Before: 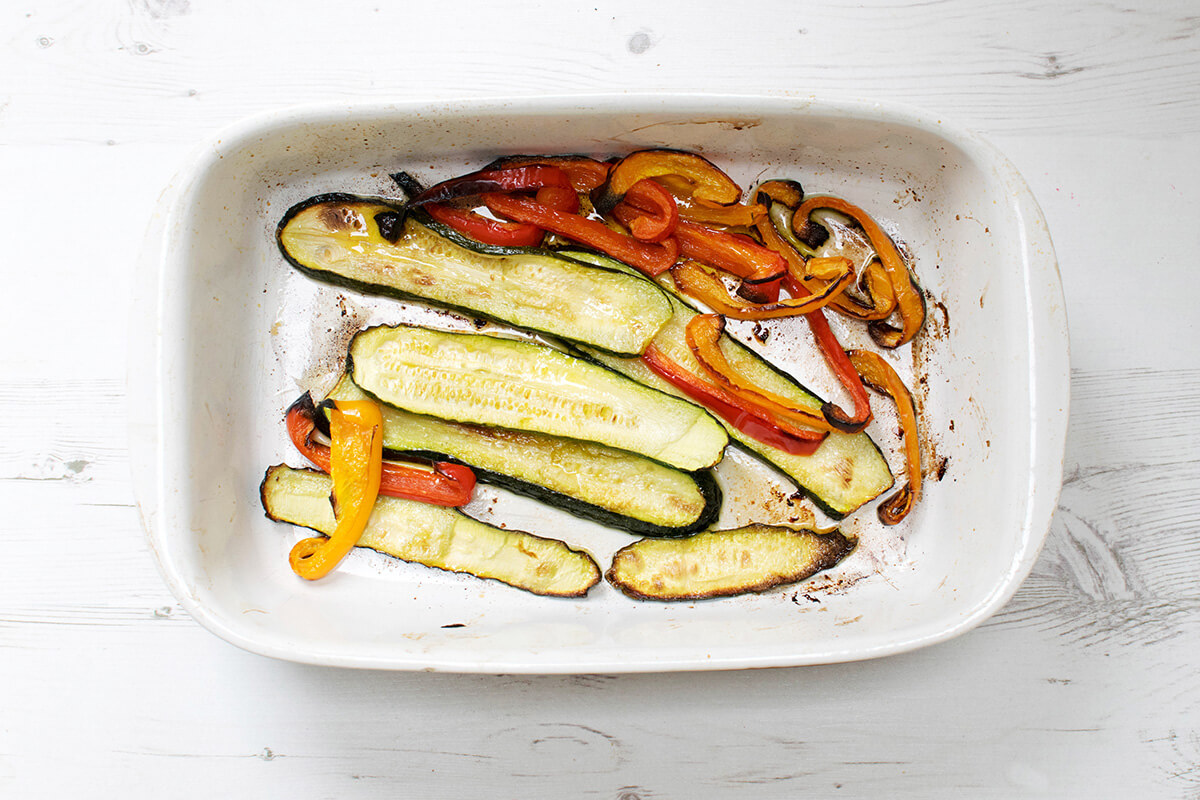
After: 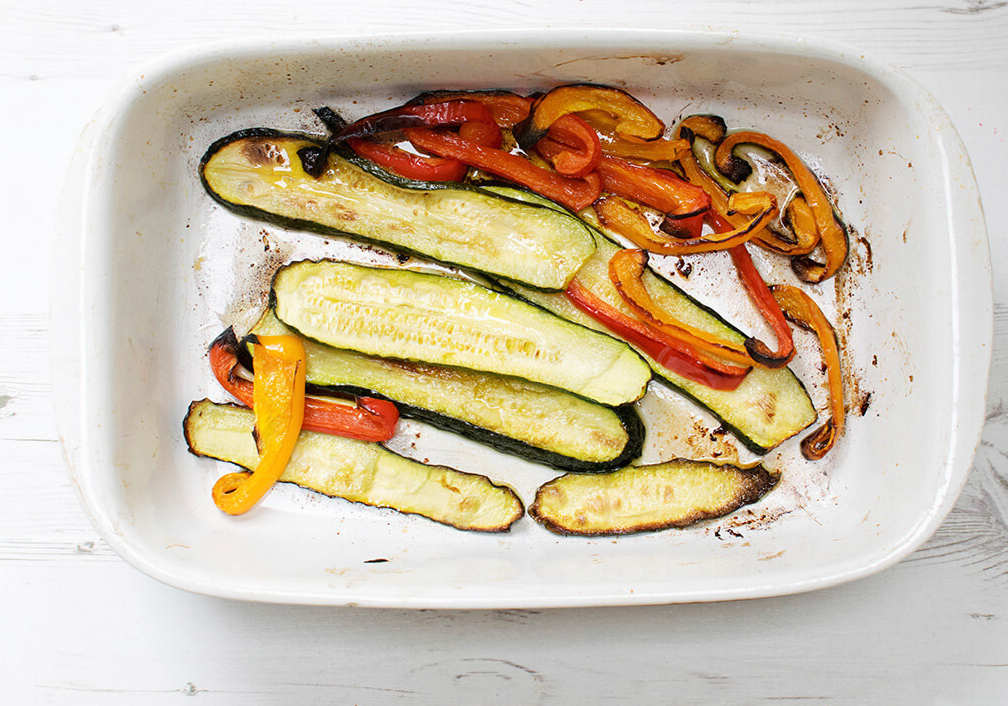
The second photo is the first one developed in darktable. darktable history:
crop: left 6.446%, top 8.188%, right 9.538%, bottom 3.548%
local contrast: mode bilateral grid, contrast 100, coarseness 100, detail 91%, midtone range 0.2
